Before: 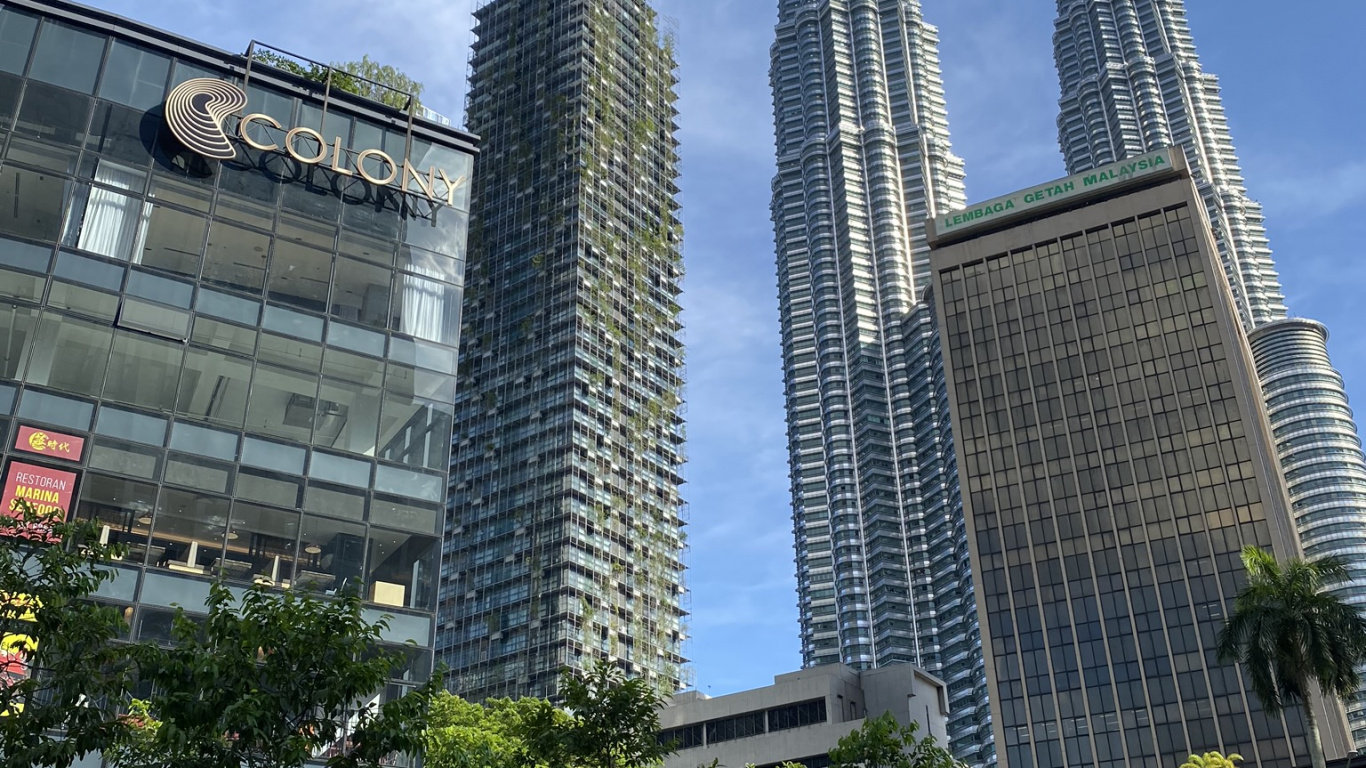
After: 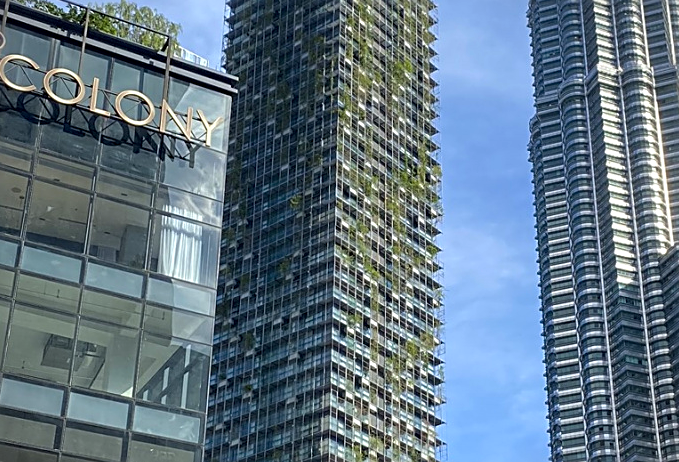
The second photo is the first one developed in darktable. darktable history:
color correction: highlights b* -0.009, saturation 1.3
sharpen: on, module defaults
local contrast: highlights 103%, shadows 97%, detail 120%, midtone range 0.2
vignetting: fall-off start 89.48%, fall-off radius 44.19%, brightness -0.192, saturation -0.294, width/height ratio 1.165
crop: left 17.758%, top 7.766%, right 32.477%, bottom 32.045%
